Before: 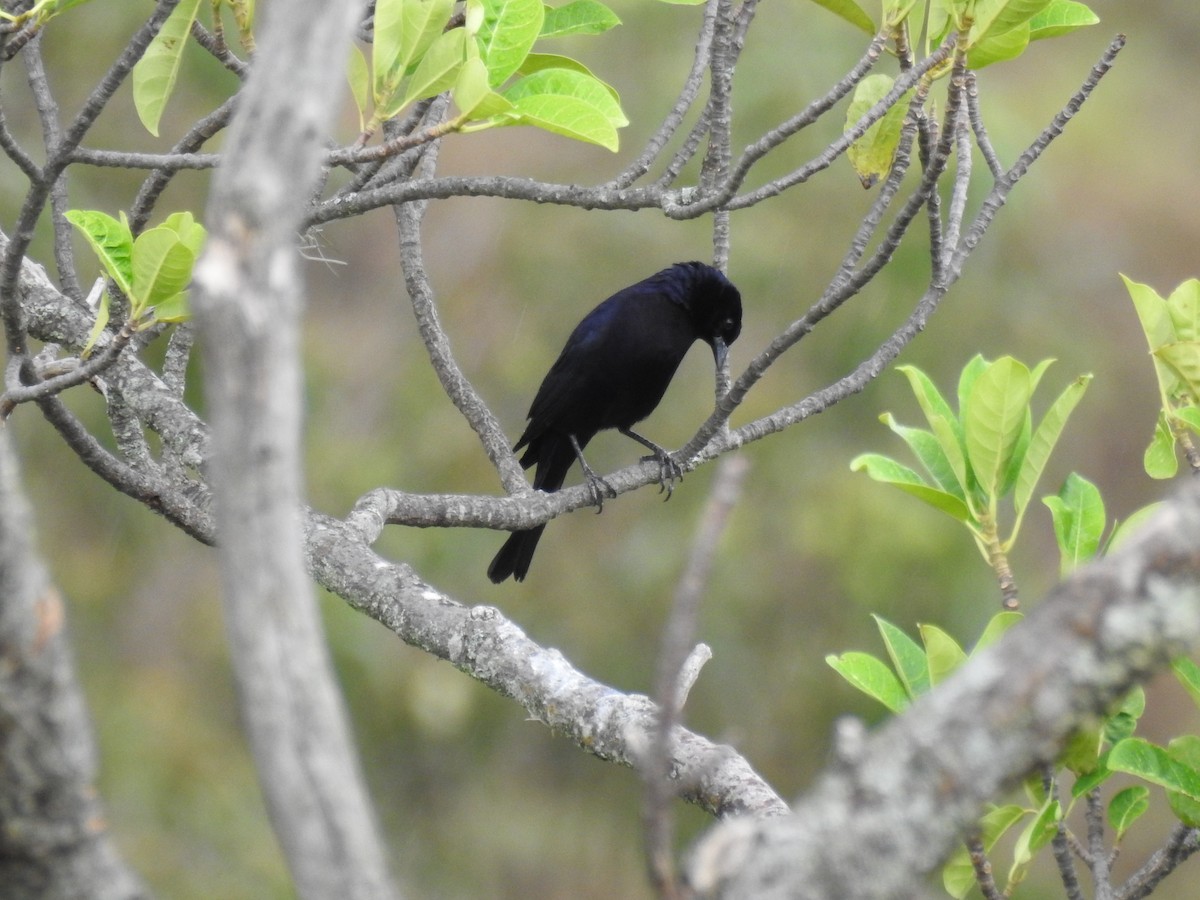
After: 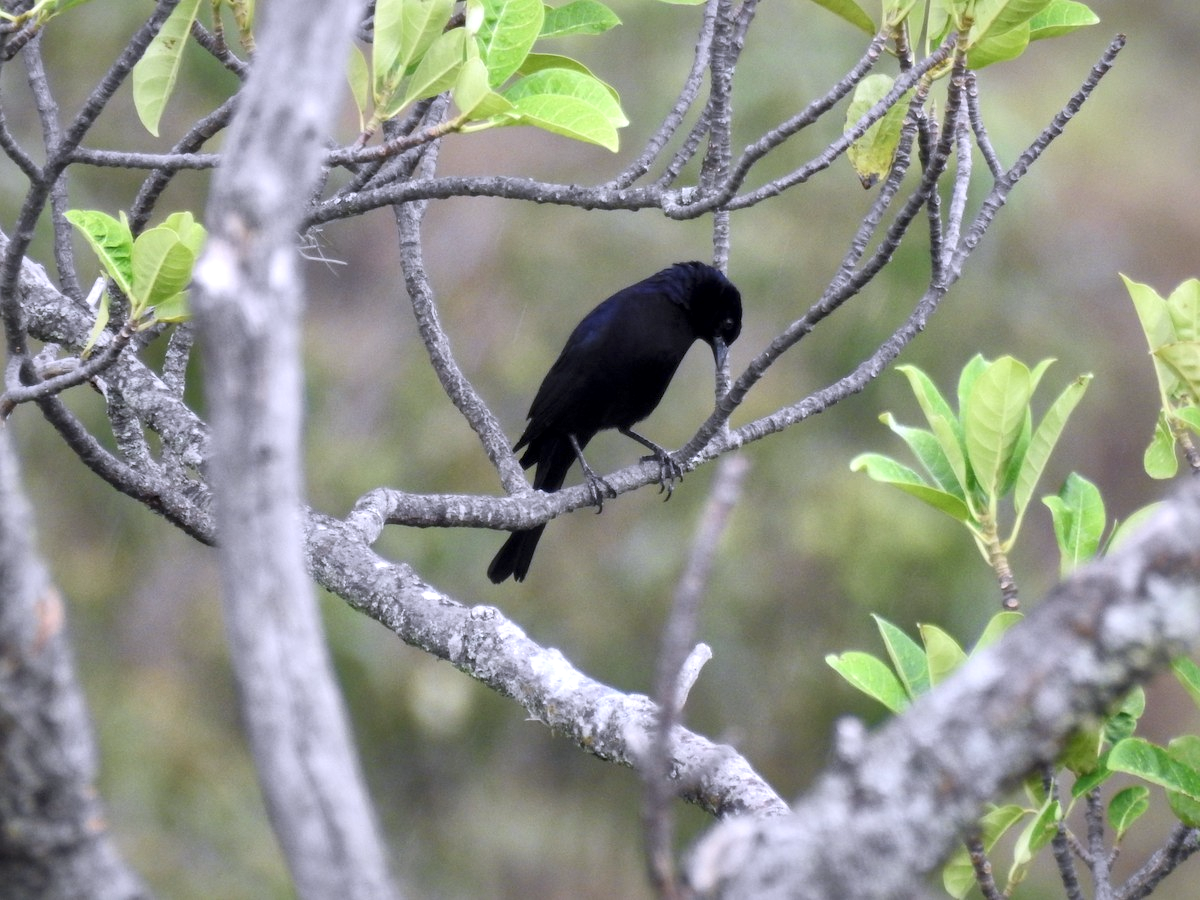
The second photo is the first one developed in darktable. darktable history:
color calibration: illuminant custom, x 0.363, y 0.385, temperature 4528.03 K
local contrast: mode bilateral grid, contrast 25, coarseness 60, detail 151%, midtone range 0.2
